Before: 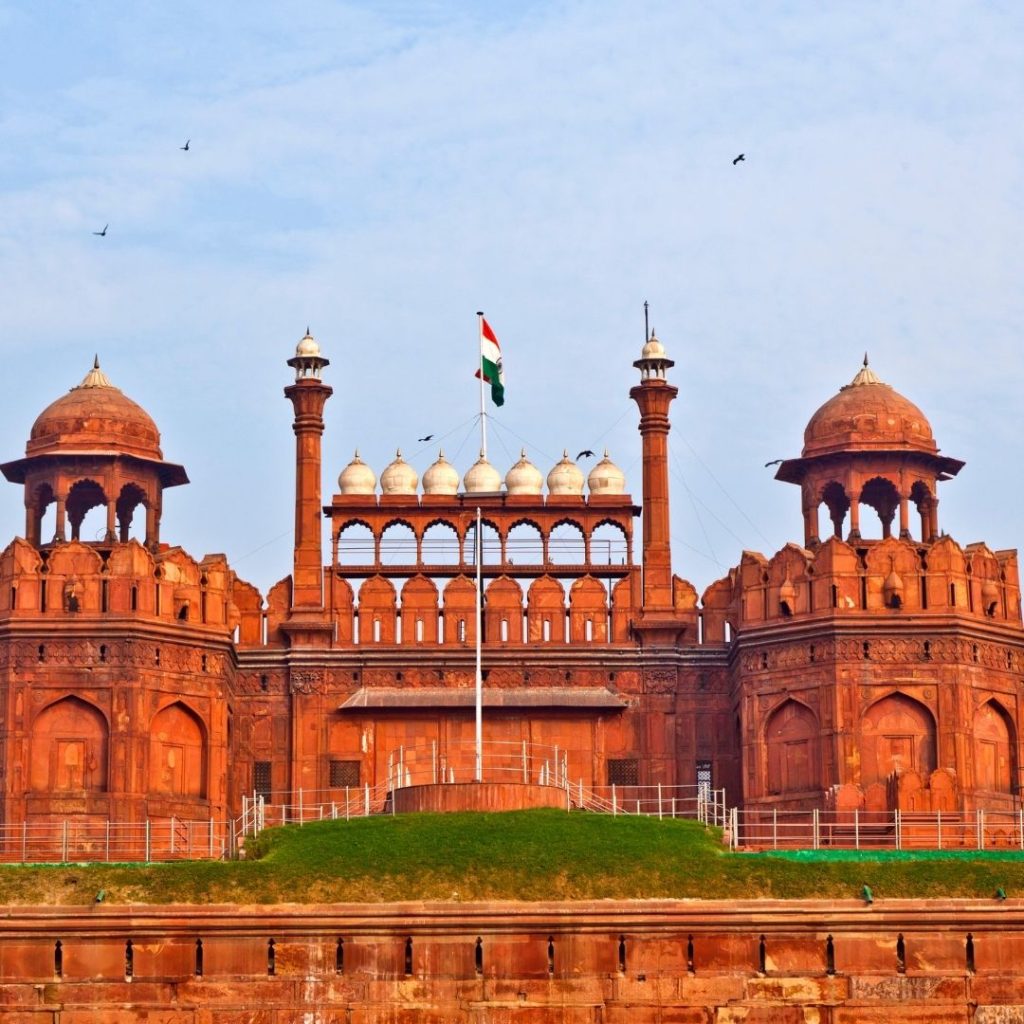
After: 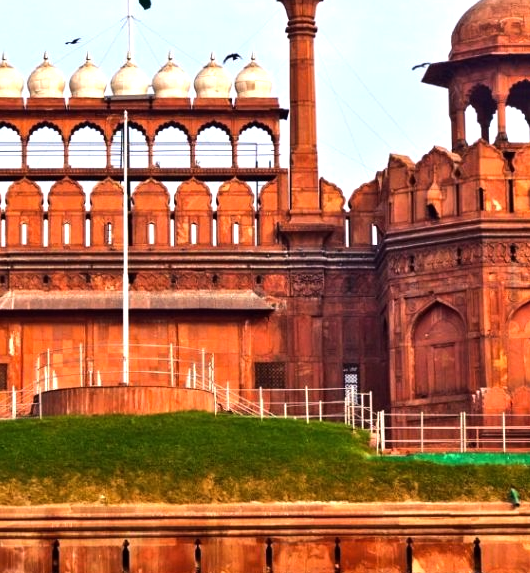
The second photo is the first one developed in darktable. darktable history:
tone equalizer: -8 EV -0.75 EV, -7 EV -0.7 EV, -6 EV -0.6 EV, -5 EV -0.4 EV, -3 EV 0.4 EV, -2 EV 0.6 EV, -1 EV 0.7 EV, +0 EV 0.75 EV, edges refinement/feathering 500, mask exposure compensation -1.57 EV, preserve details no
crop: left 34.479%, top 38.822%, right 13.718%, bottom 5.172%
